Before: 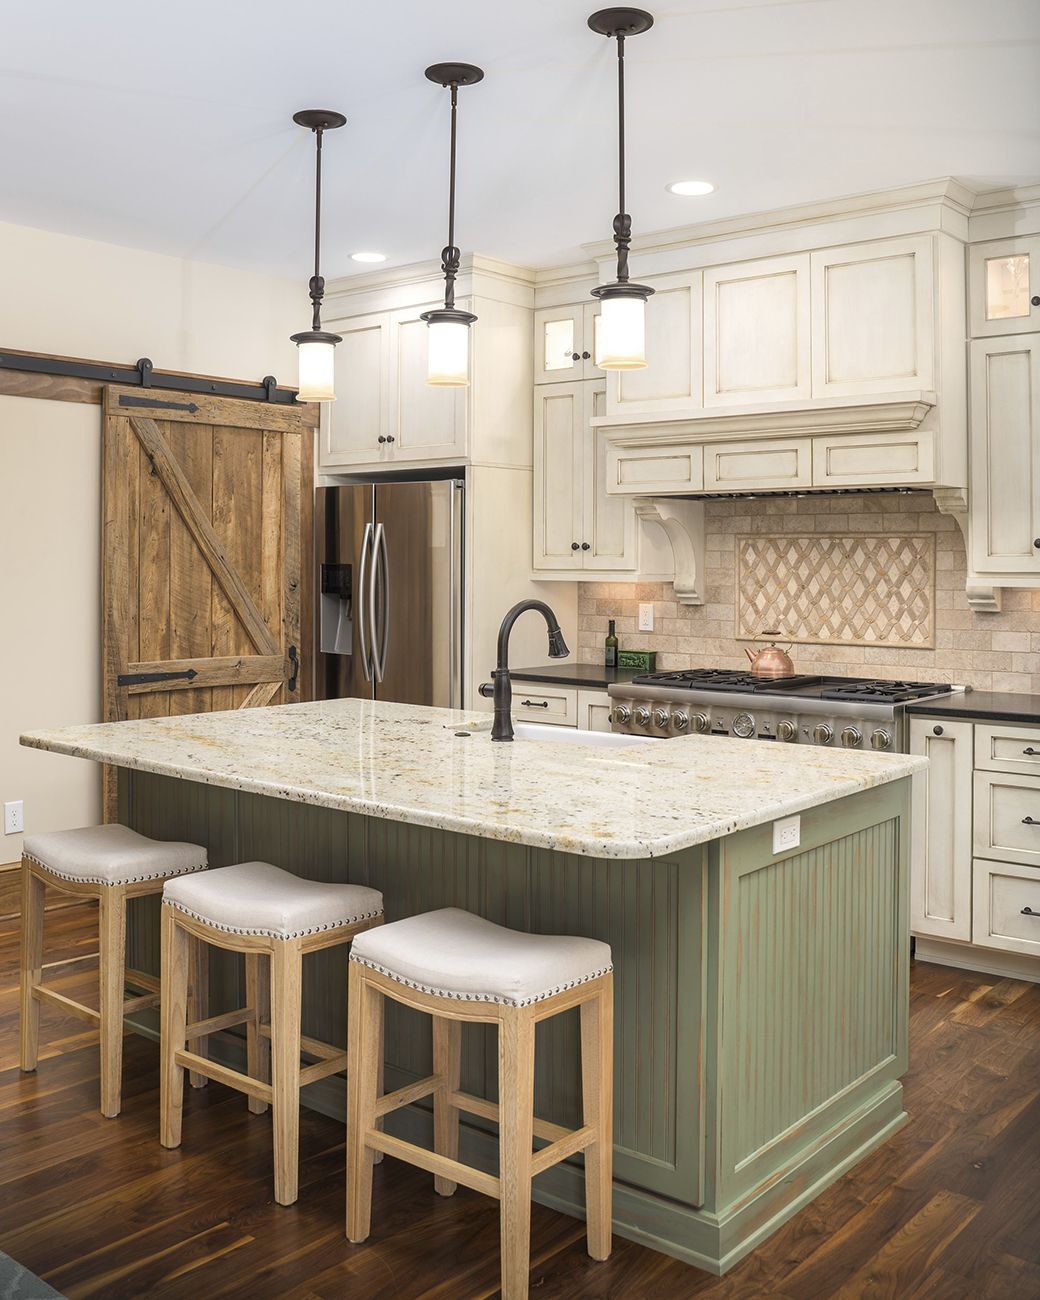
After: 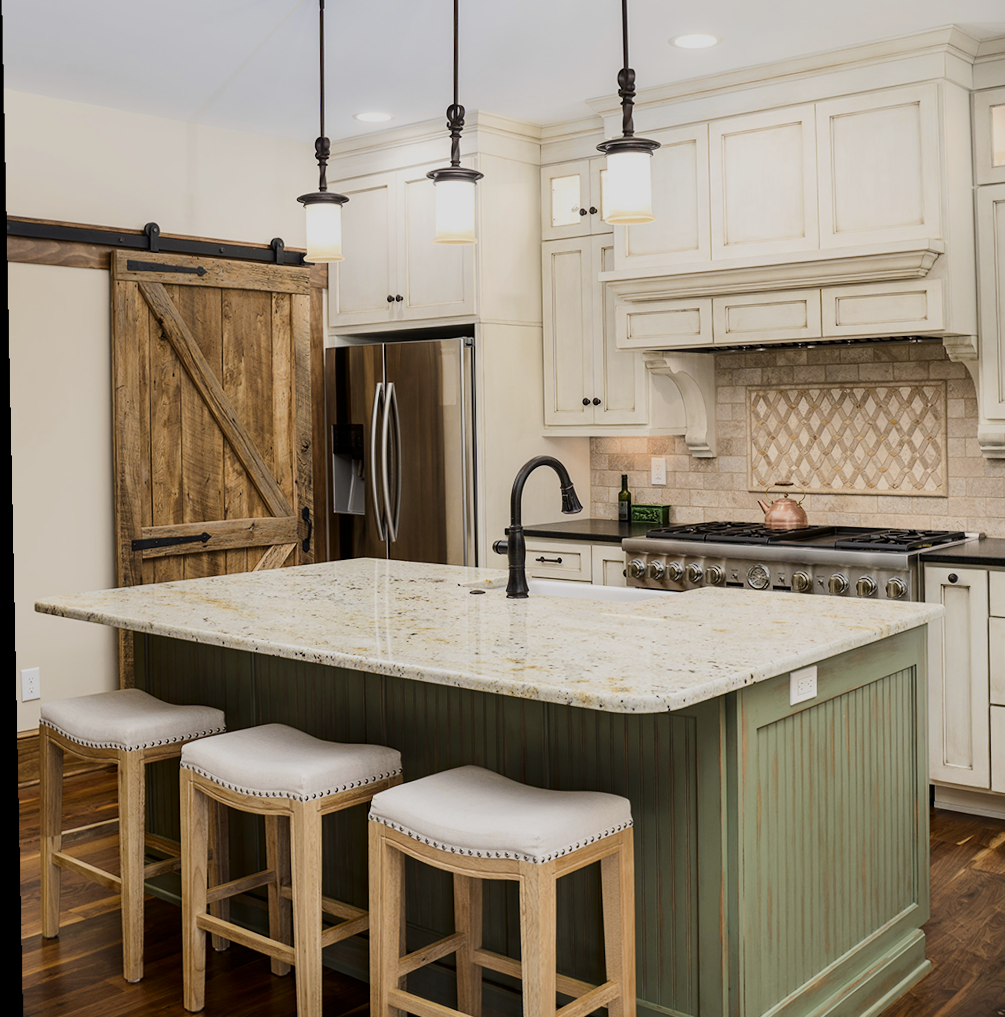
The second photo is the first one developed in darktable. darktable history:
contrast brightness saturation: contrast 0.2, brightness -0.11, saturation 0.1
filmic rgb: black relative exposure -7.65 EV, white relative exposure 4.56 EV, hardness 3.61
crop and rotate: angle 0.03°, top 11.643%, right 5.651%, bottom 11.189%
rotate and perspective: rotation -1.17°, automatic cropping off
white balance: emerald 1
